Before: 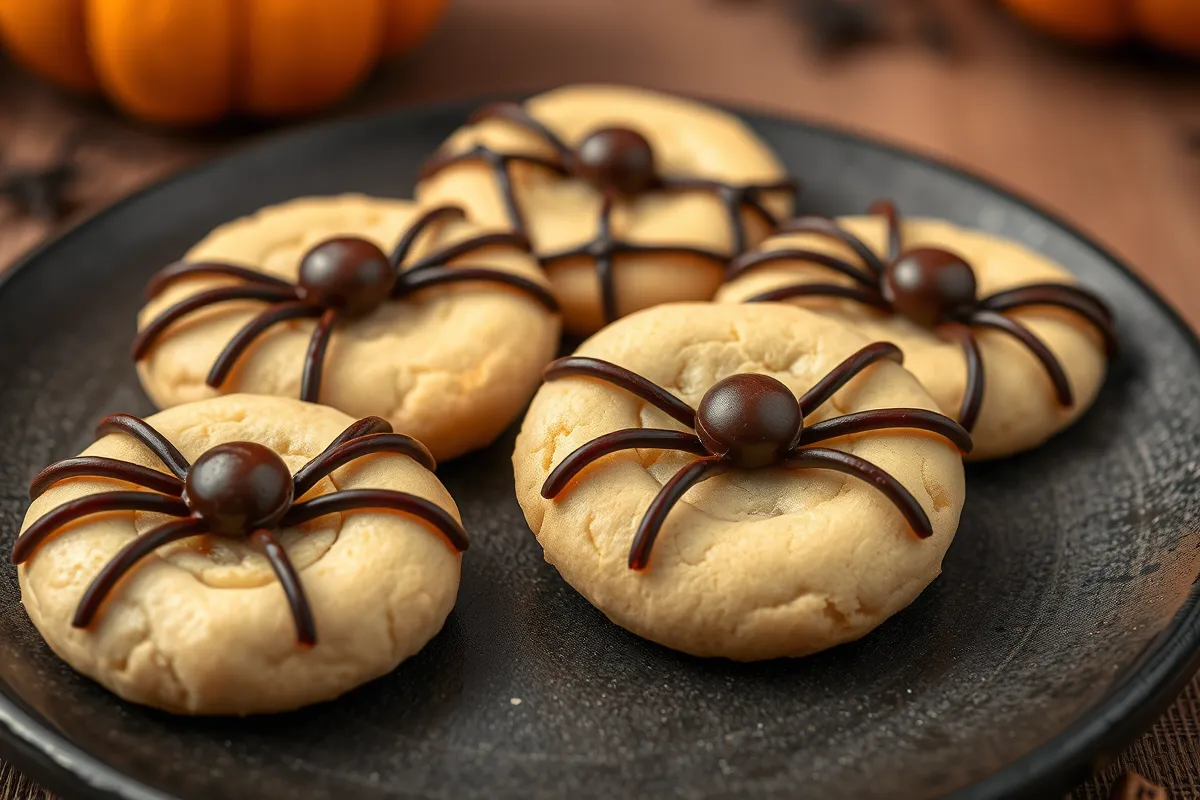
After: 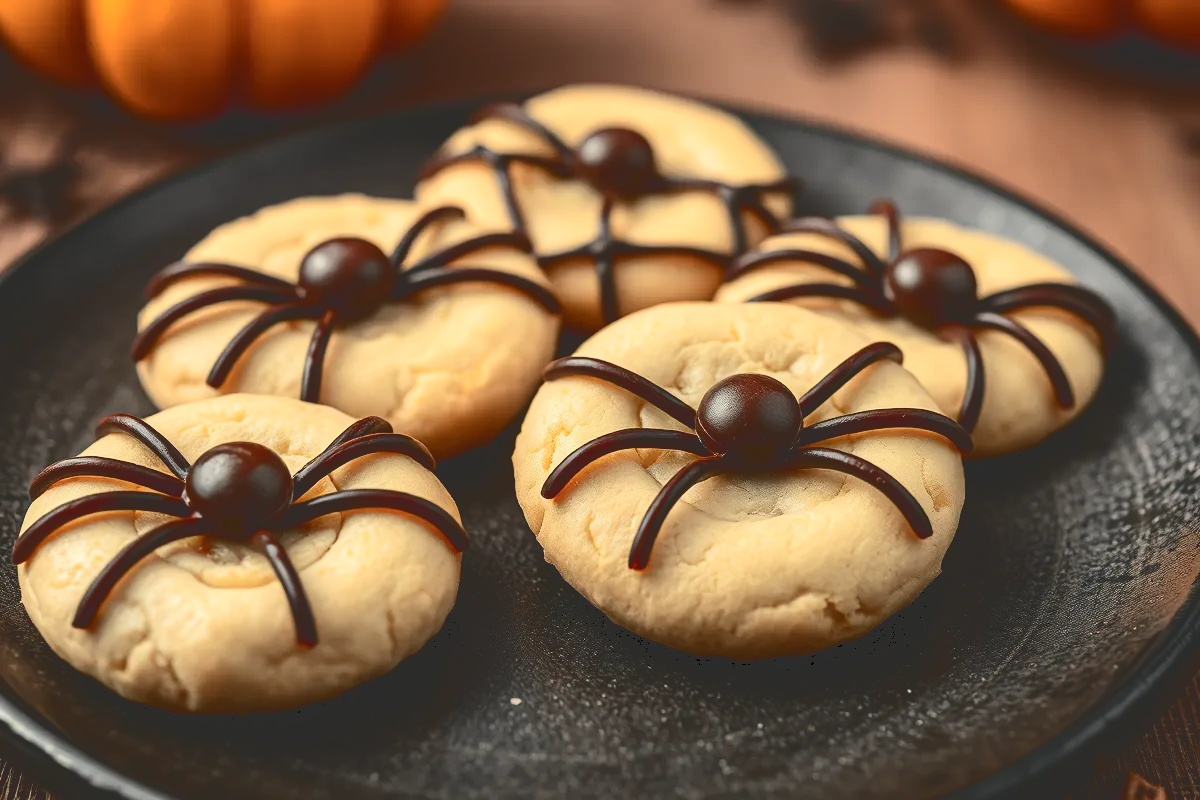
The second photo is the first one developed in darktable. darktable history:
tone curve: curves: ch0 [(0, 0) (0.003, 0.178) (0.011, 0.177) (0.025, 0.177) (0.044, 0.178) (0.069, 0.178) (0.1, 0.18) (0.136, 0.183) (0.177, 0.199) (0.224, 0.227) (0.277, 0.278) (0.335, 0.357) (0.399, 0.449) (0.468, 0.546) (0.543, 0.65) (0.623, 0.724) (0.709, 0.804) (0.801, 0.868) (0.898, 0.921) (1, 1)], color space Lab, independent channels, preserve colors none
